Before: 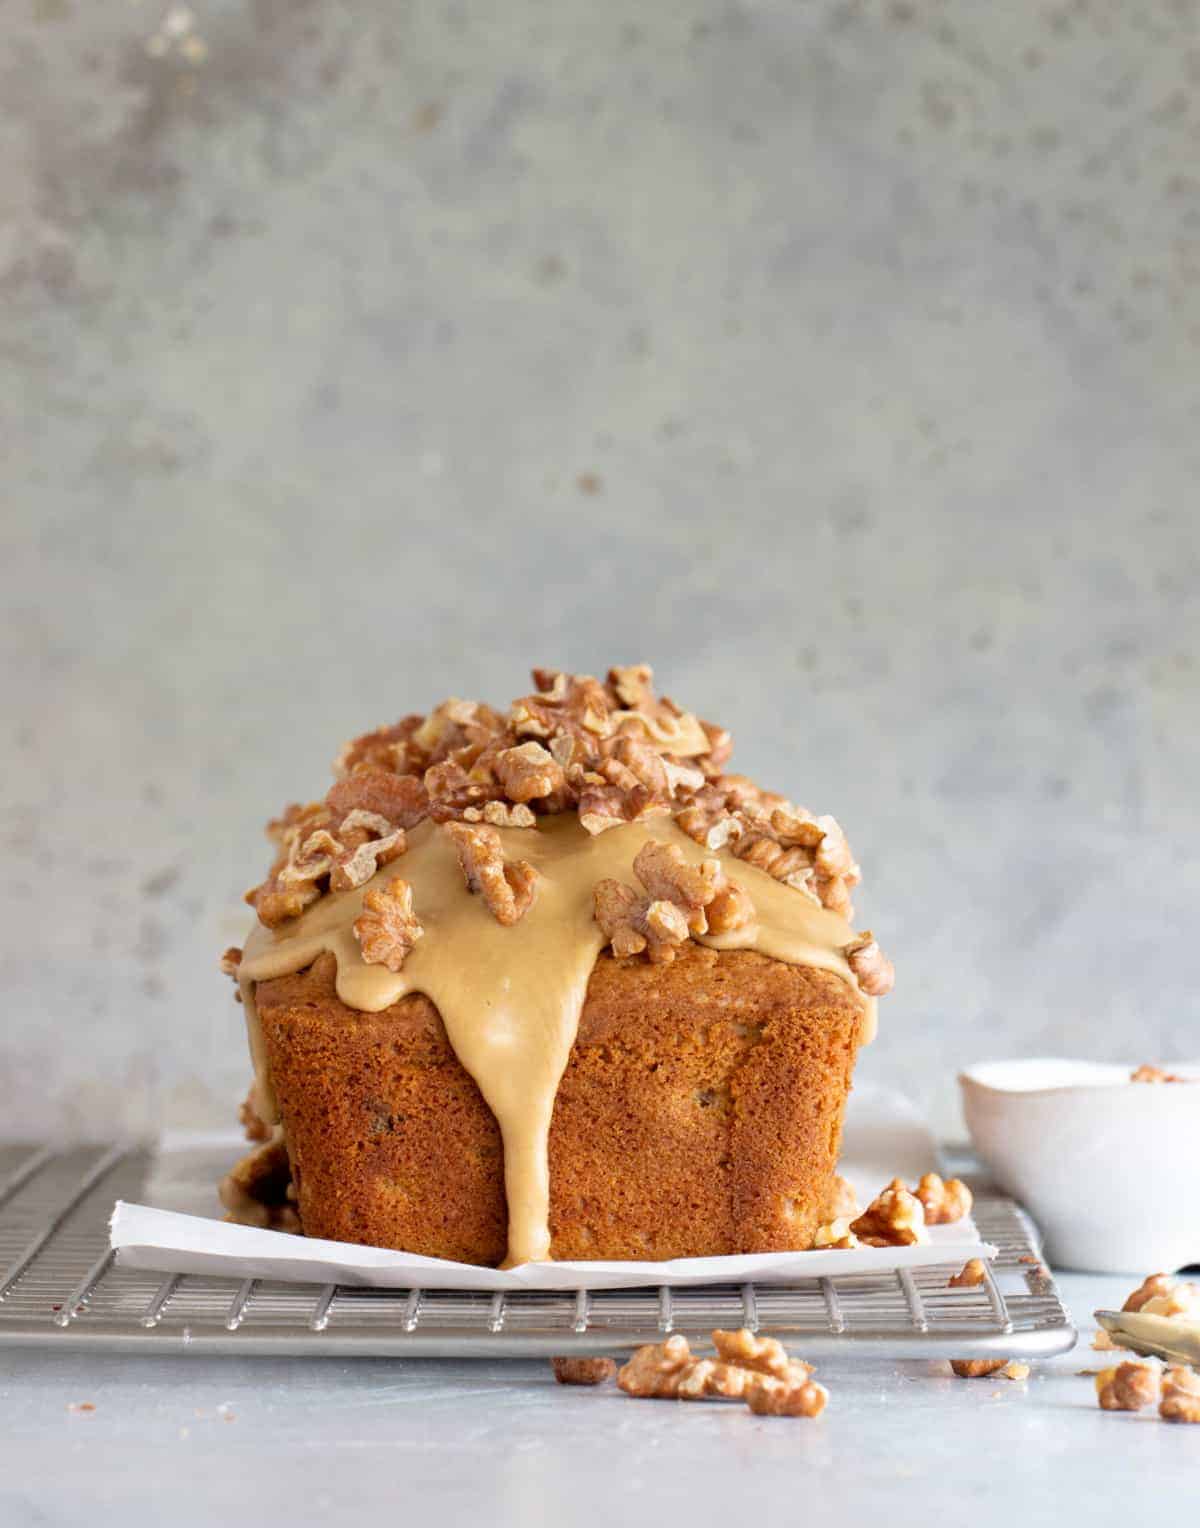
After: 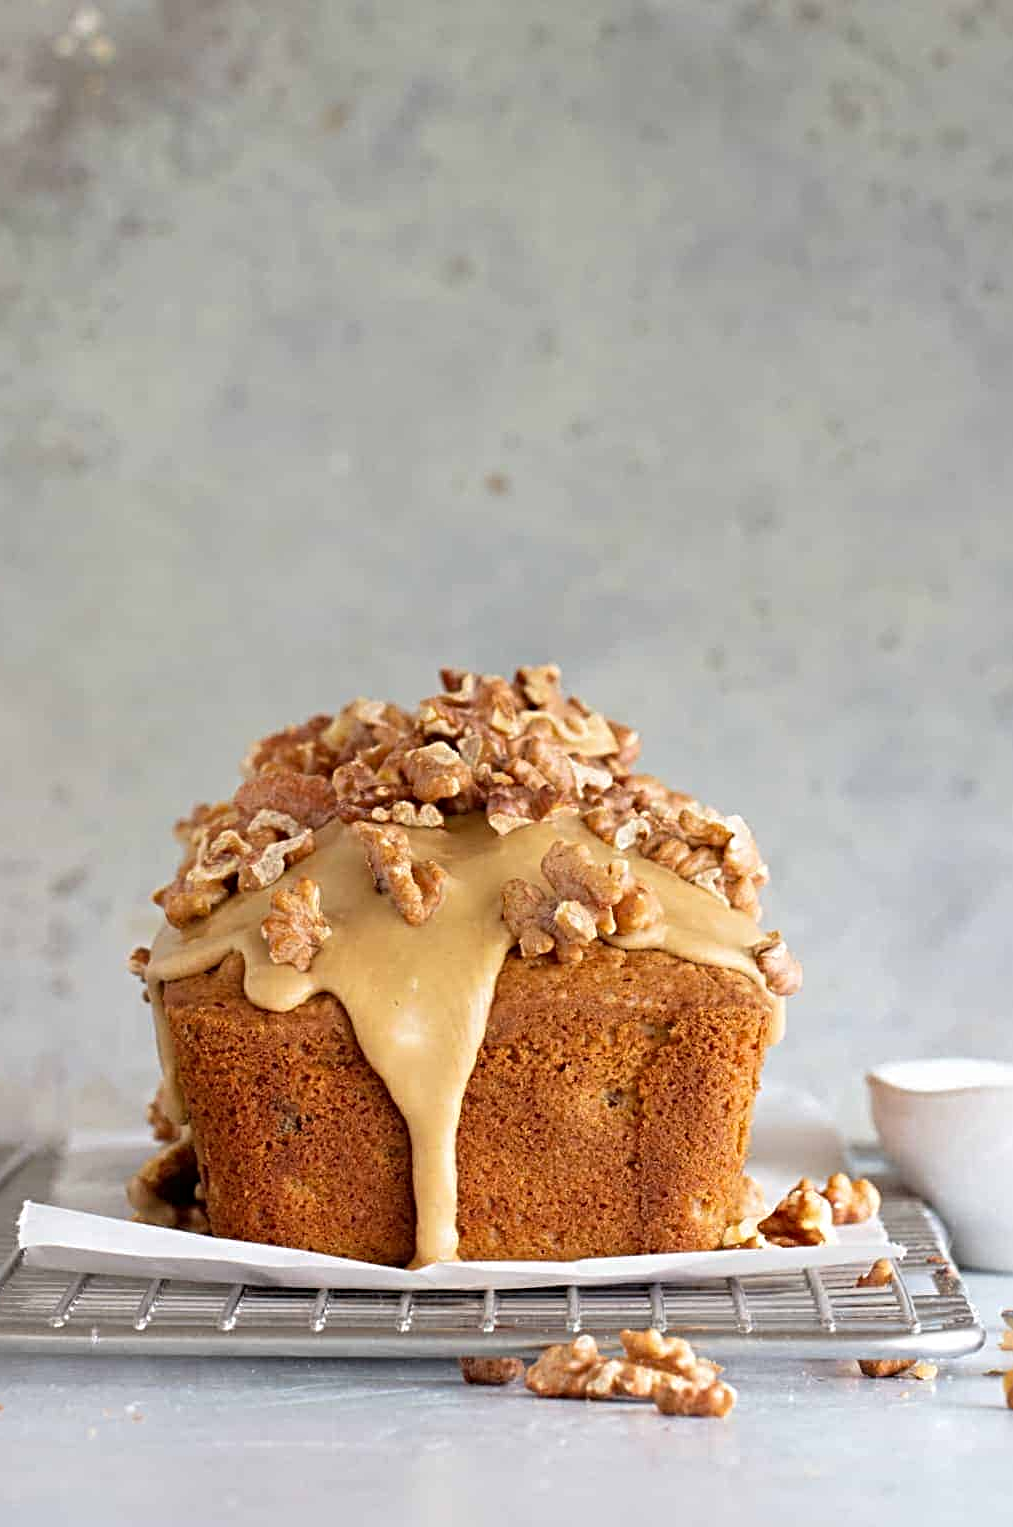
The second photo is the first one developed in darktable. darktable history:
crop: left 7.714%, right 7.836%
sharpen: radius 3.99
